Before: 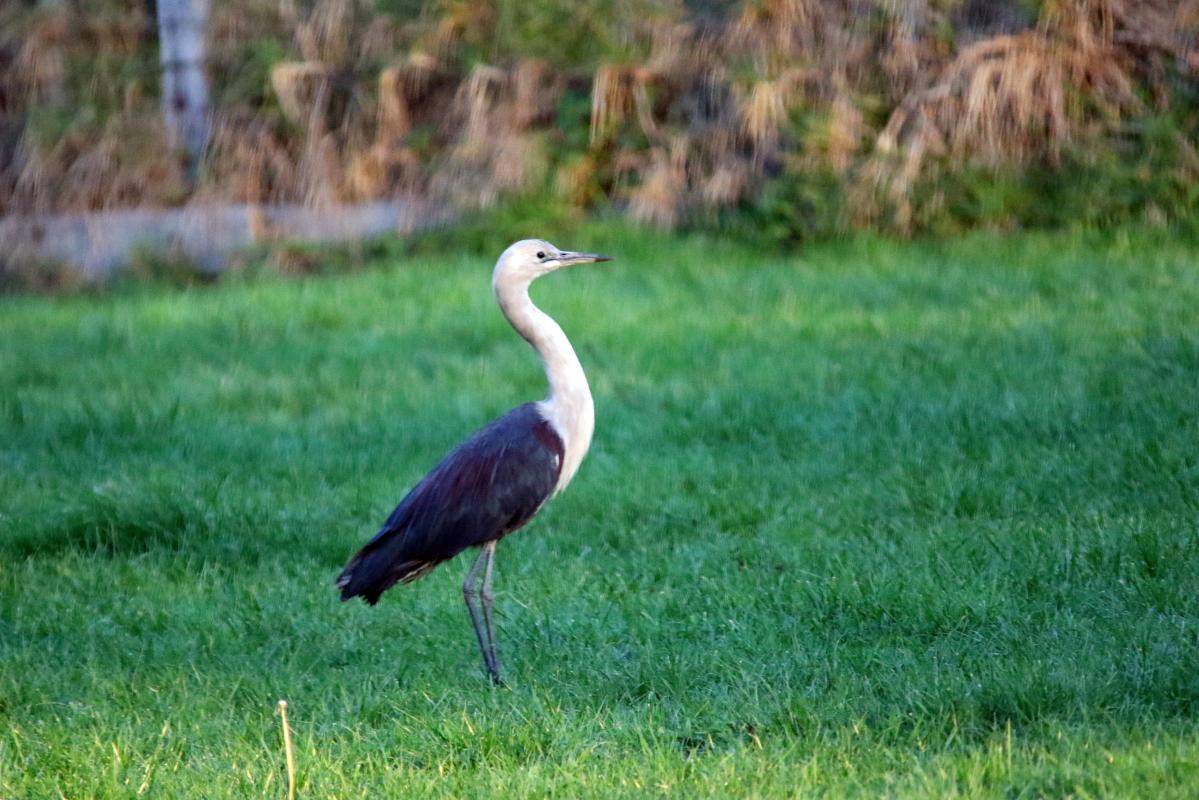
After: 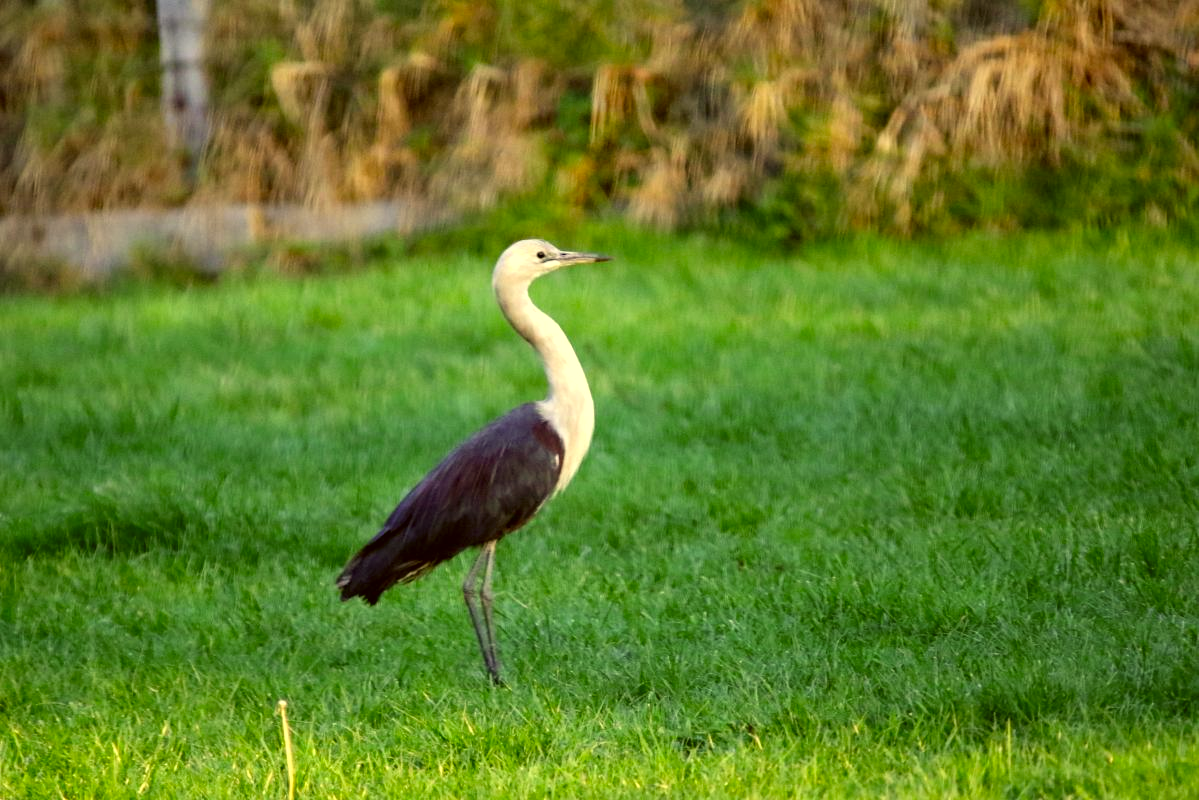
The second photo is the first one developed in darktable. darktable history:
color correction: highlights a* 0.088, highlights b* 29.09, shadows a* -0.241, shadows b* 20.95
exposure: exposure 0.169 EV, compensate highlight preservation false
